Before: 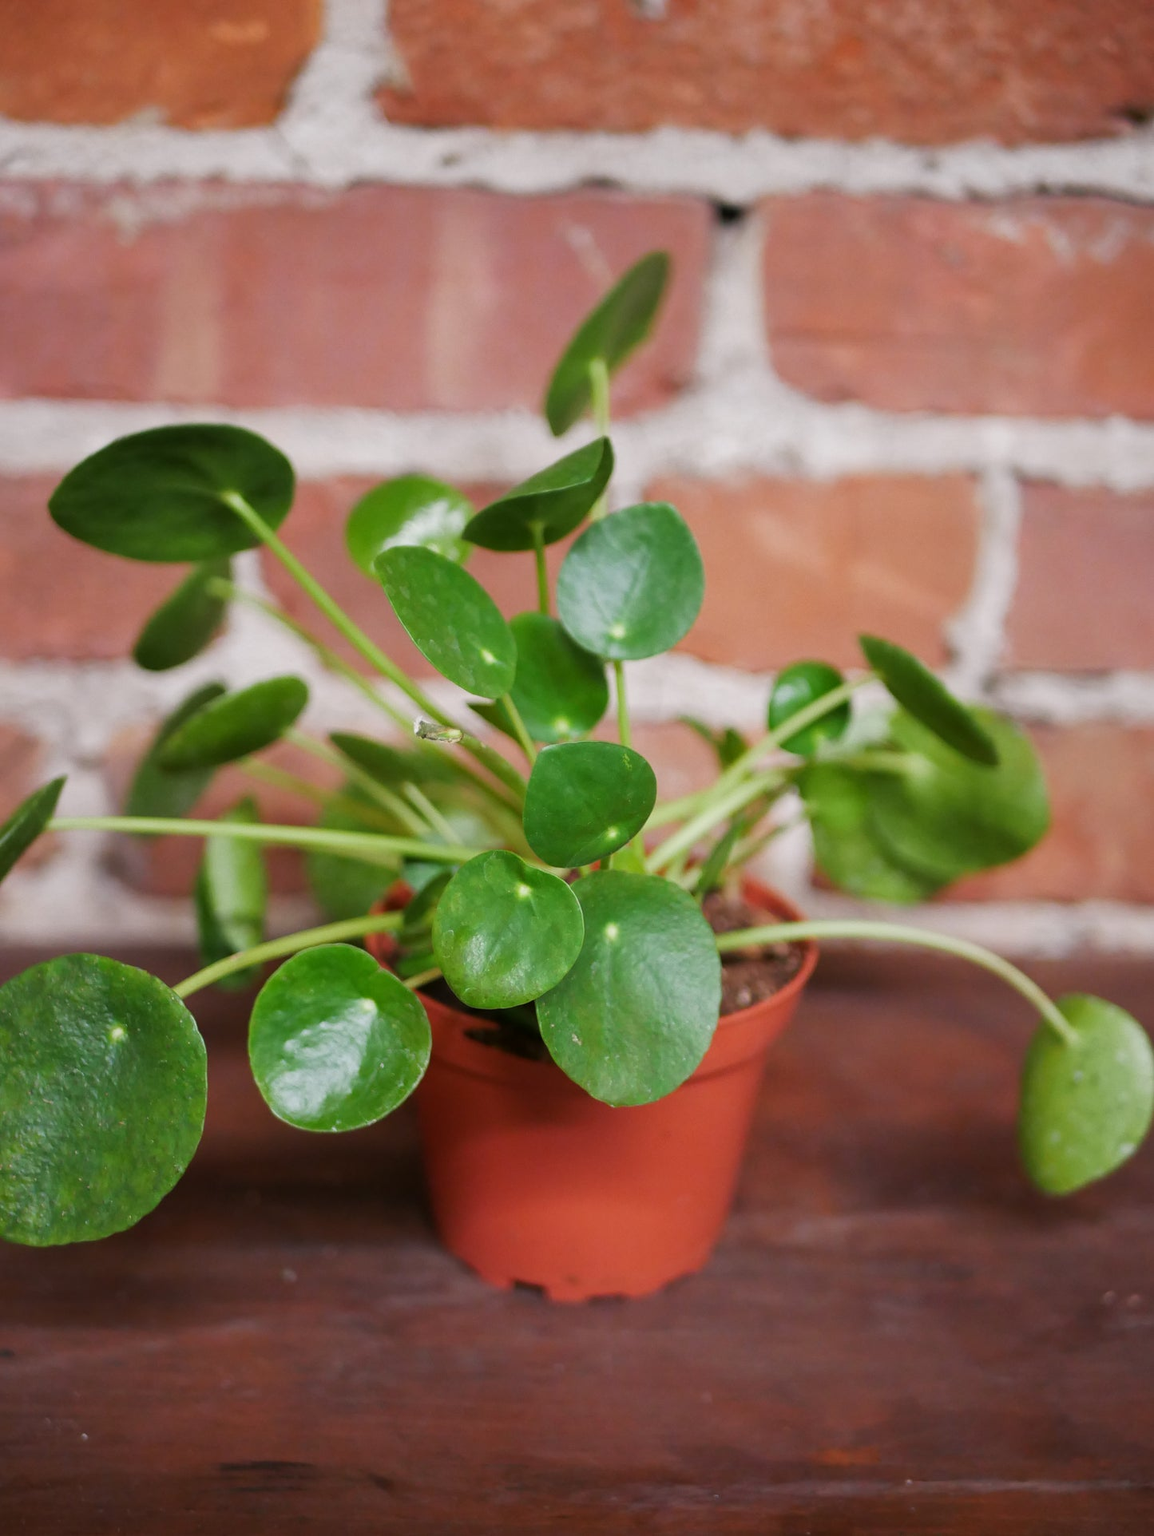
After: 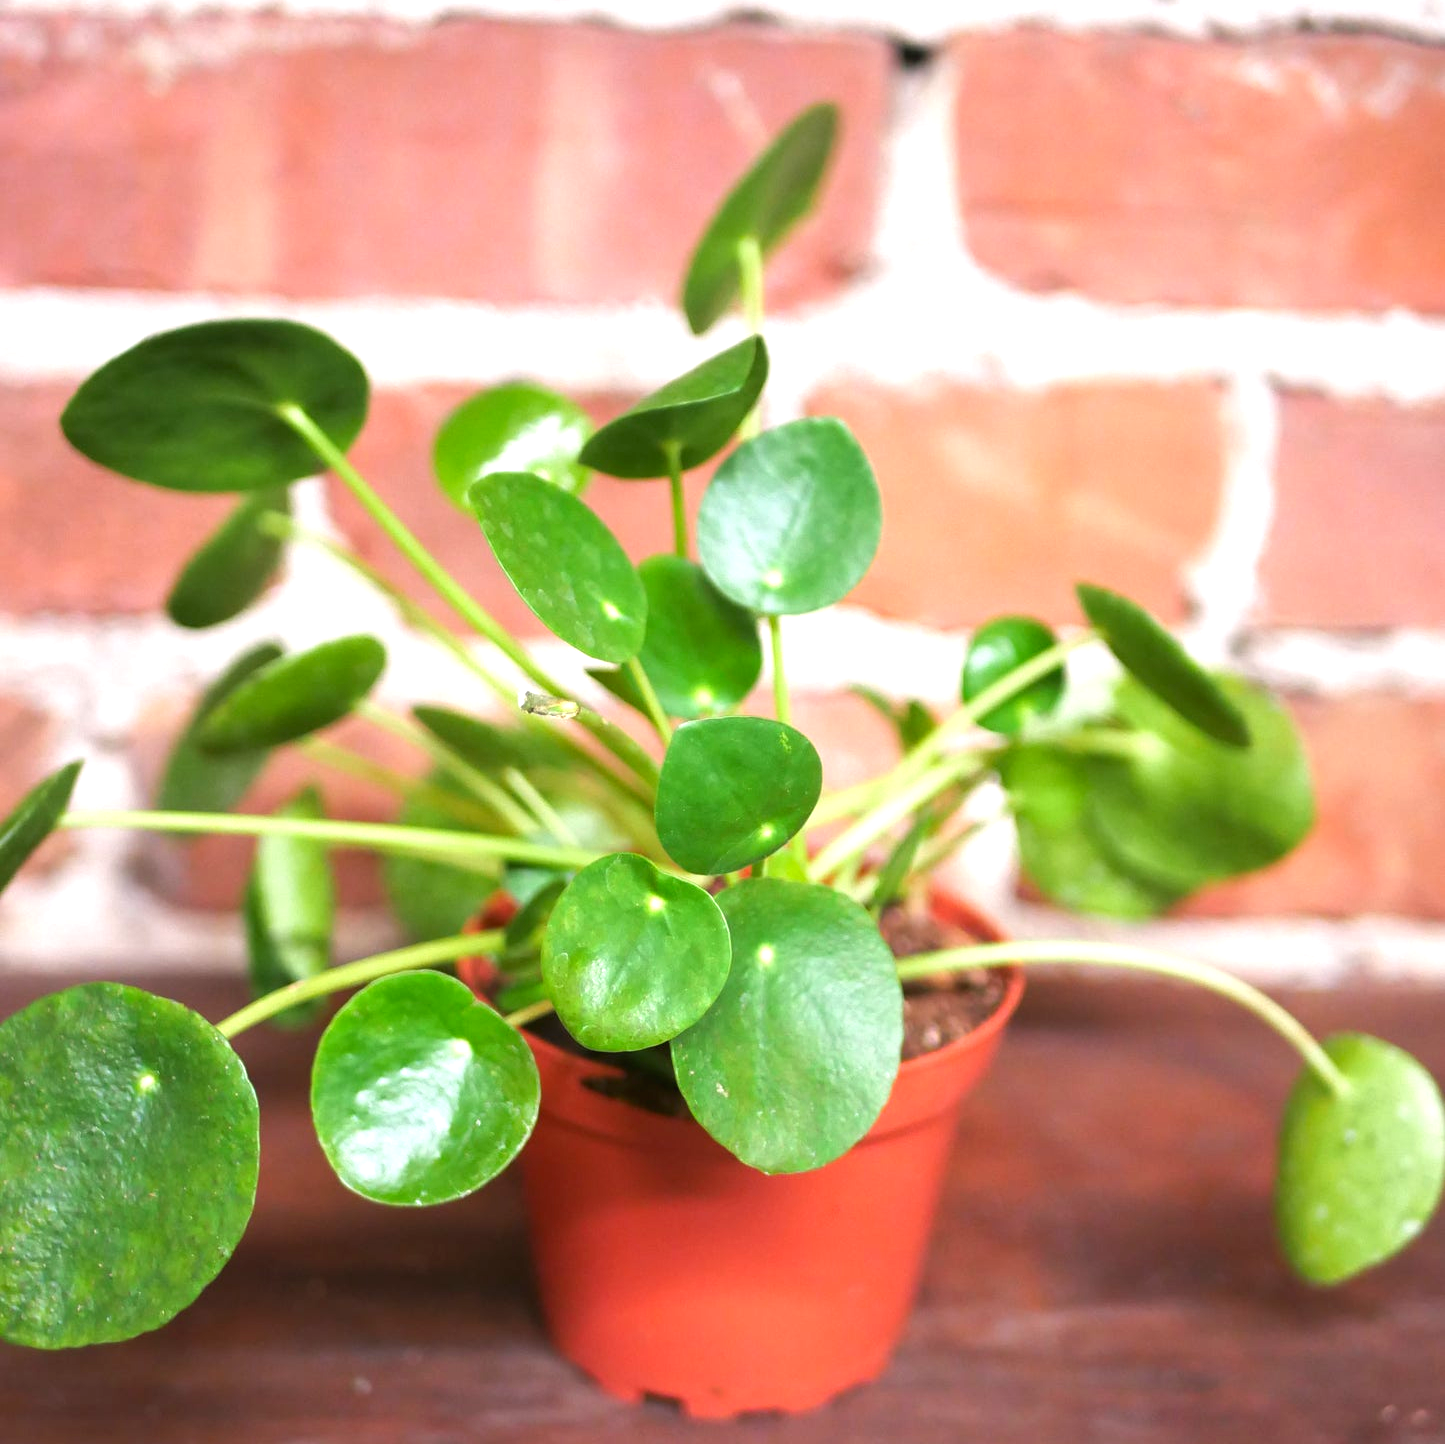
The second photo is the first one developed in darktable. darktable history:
exposure: black level correction 0, exposure 1.125 EV, compensate highlight preservation false
contrast brightness saturation: contrast -0.016, brightness -0.007, saturation 0.044
crop: top 11.056%, bottom 13.871%
